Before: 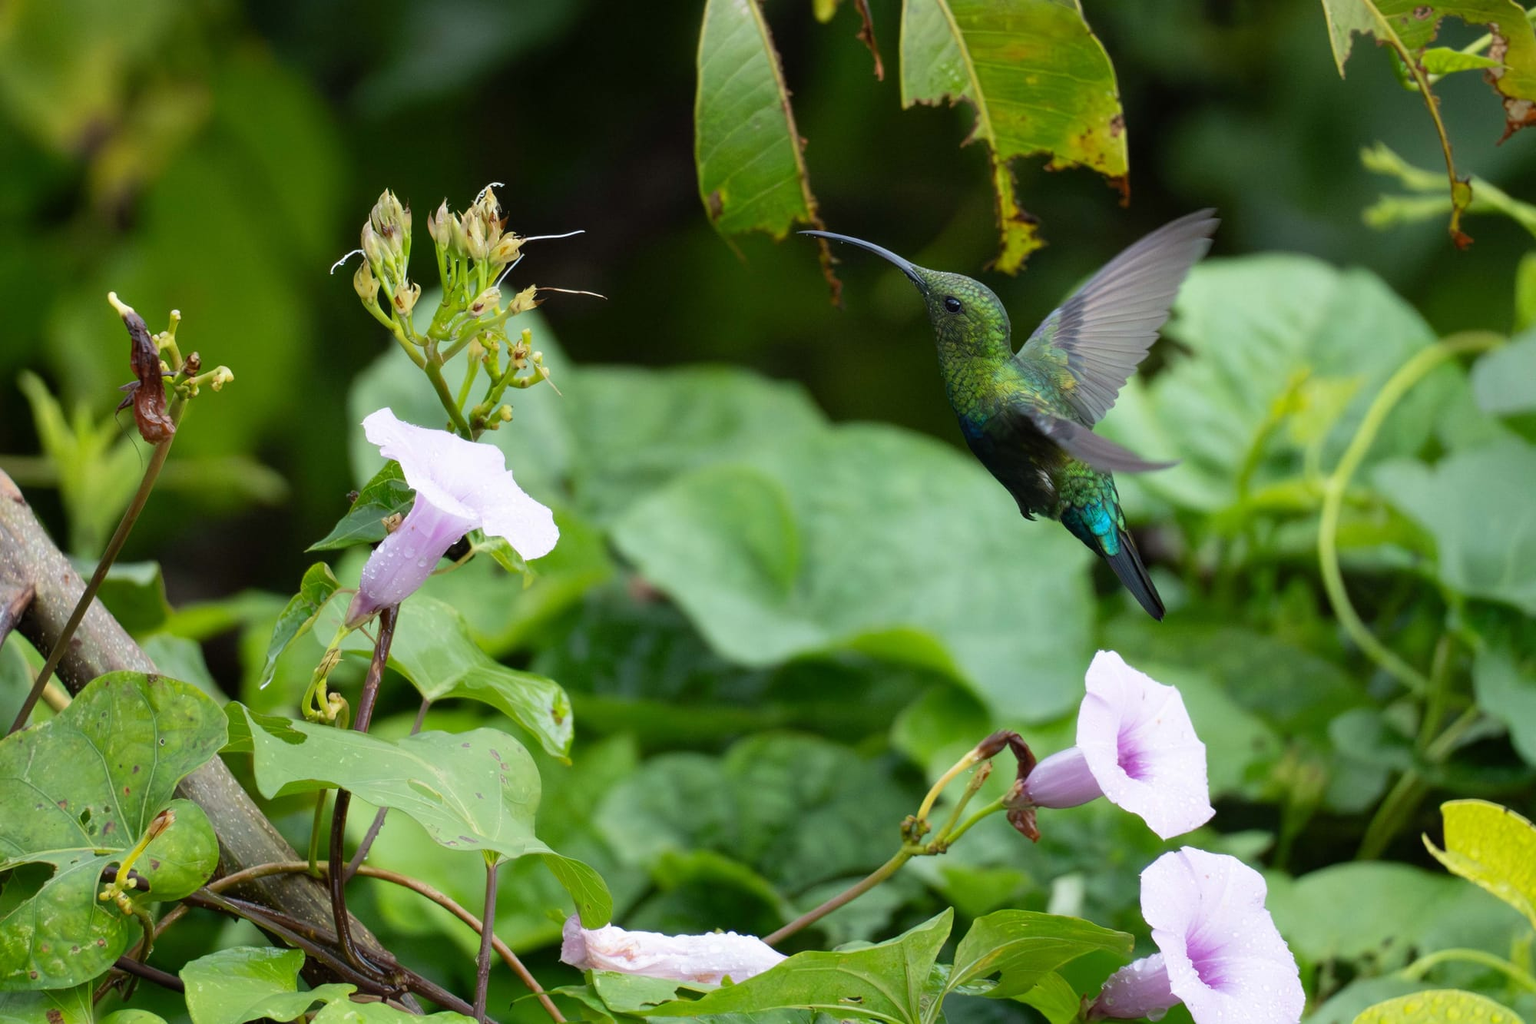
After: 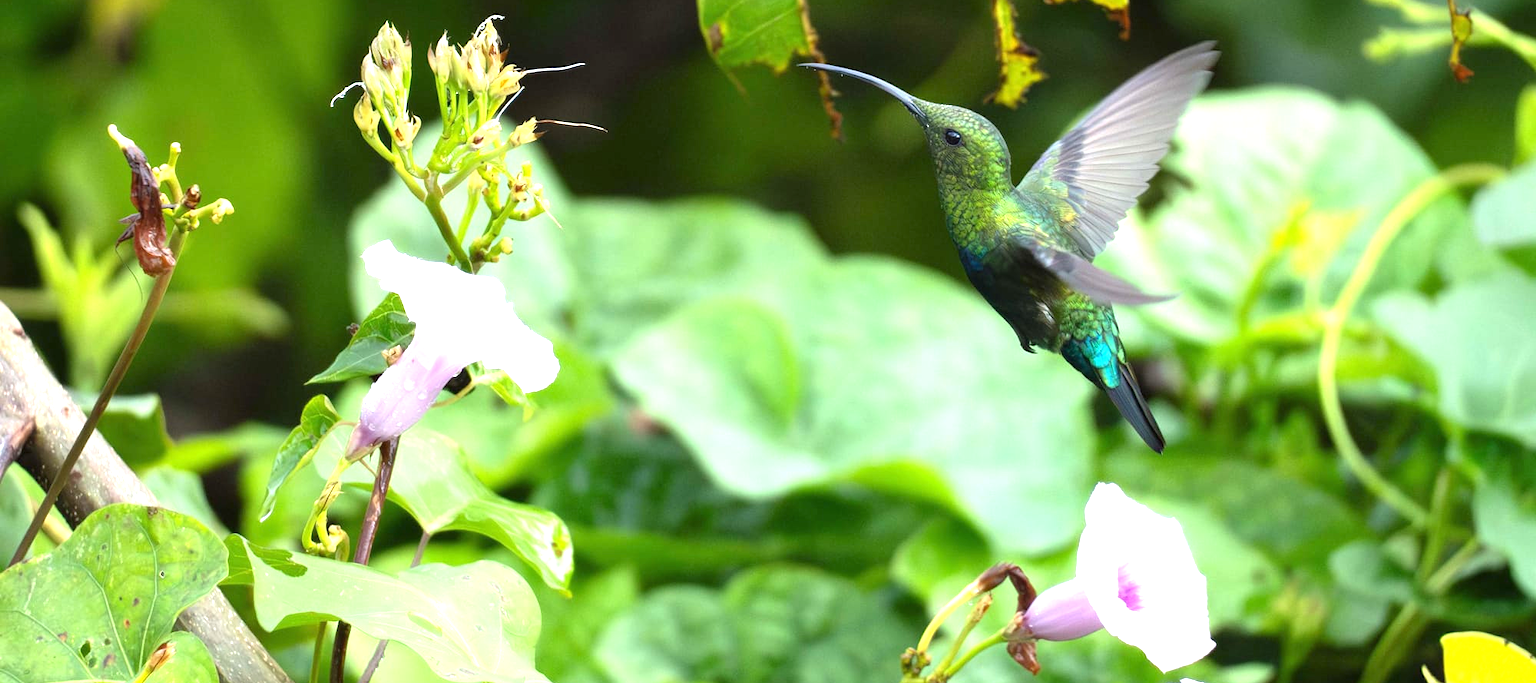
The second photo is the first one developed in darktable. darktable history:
exposure: black level correction 0, exposure 1.28 EV, compensate exposure bias true, compensate highlight preservation false
crop: top 16.417%, bottom 16.743%
